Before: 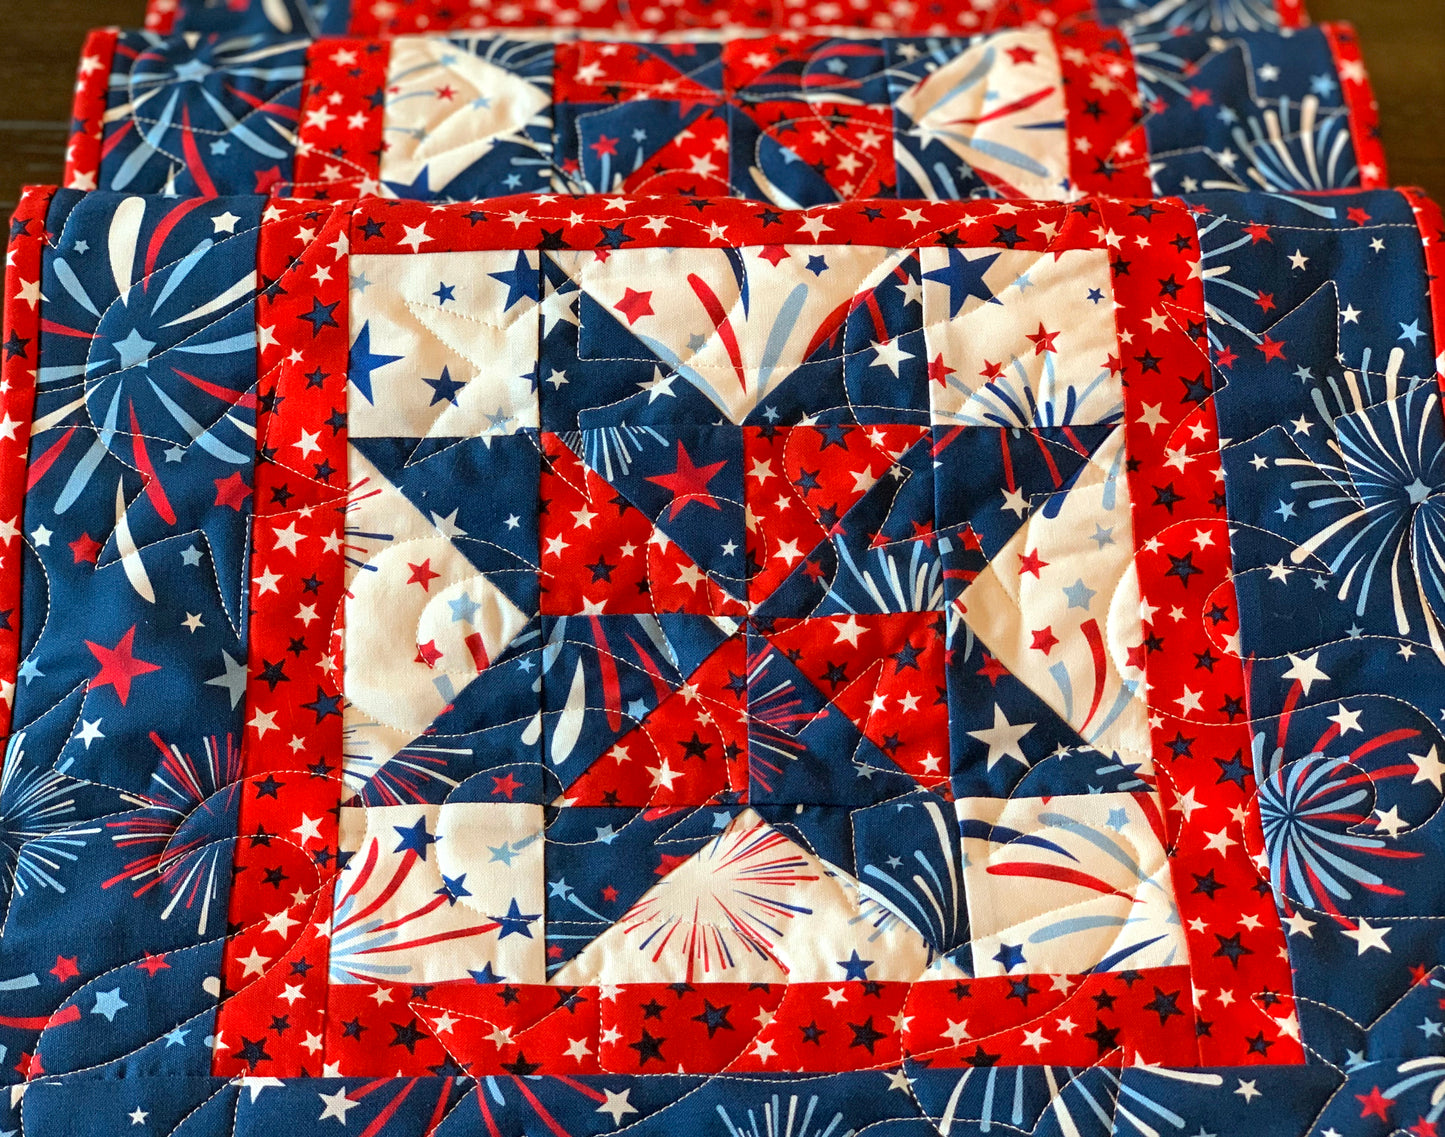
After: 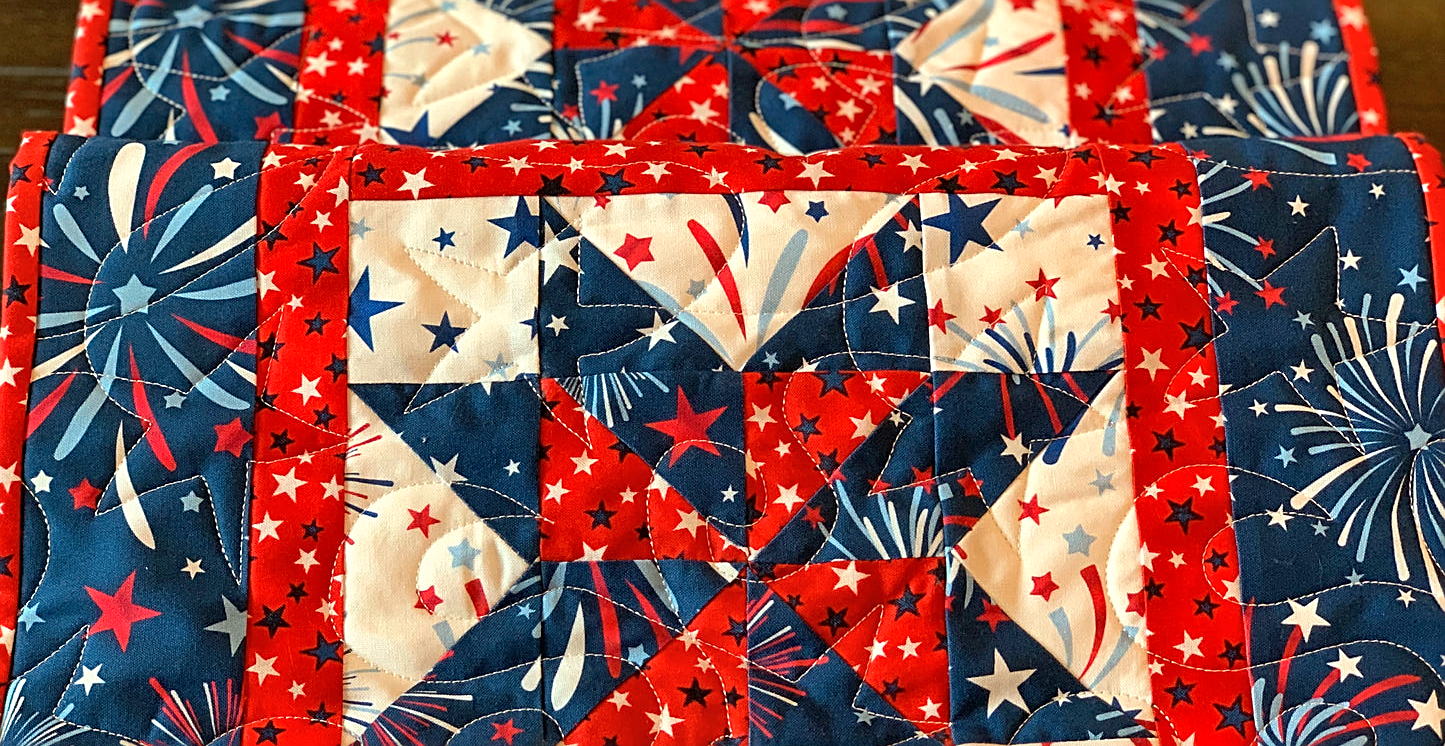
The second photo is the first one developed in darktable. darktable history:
crop and rotate: top 4.848%, bottom 29.503%
exposure: compensate highlight preservation false
shadows and highlights: radius 133.83, soften with gaussian
sharpen: on, module defaults
white balance: red 1.045, blue 0.932
